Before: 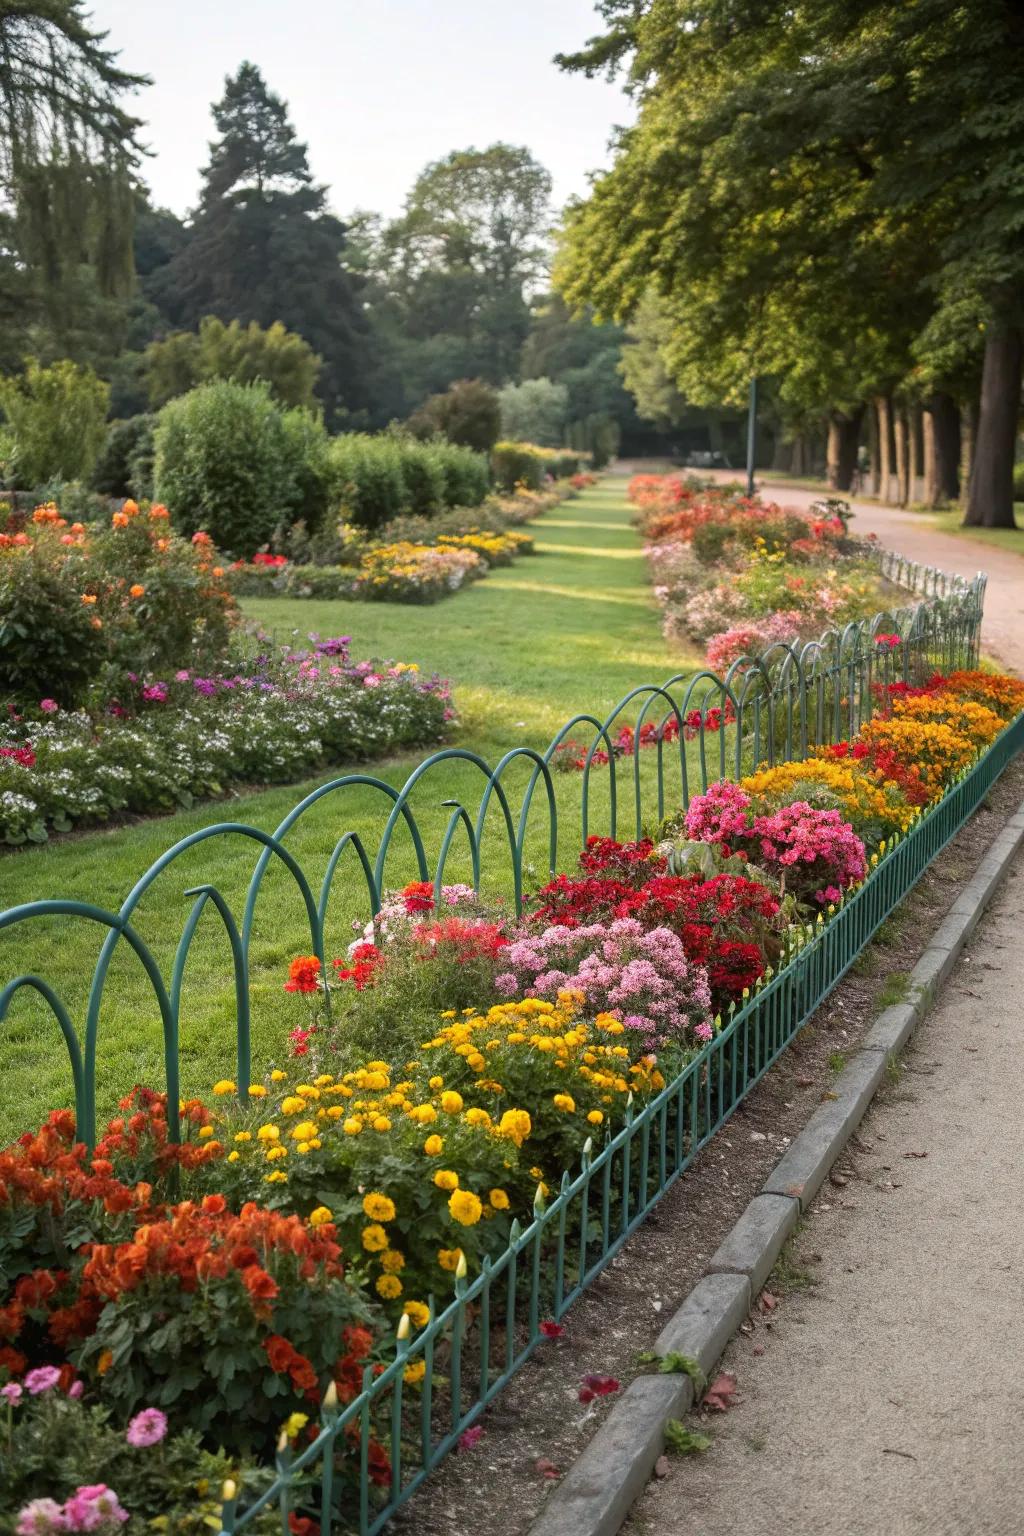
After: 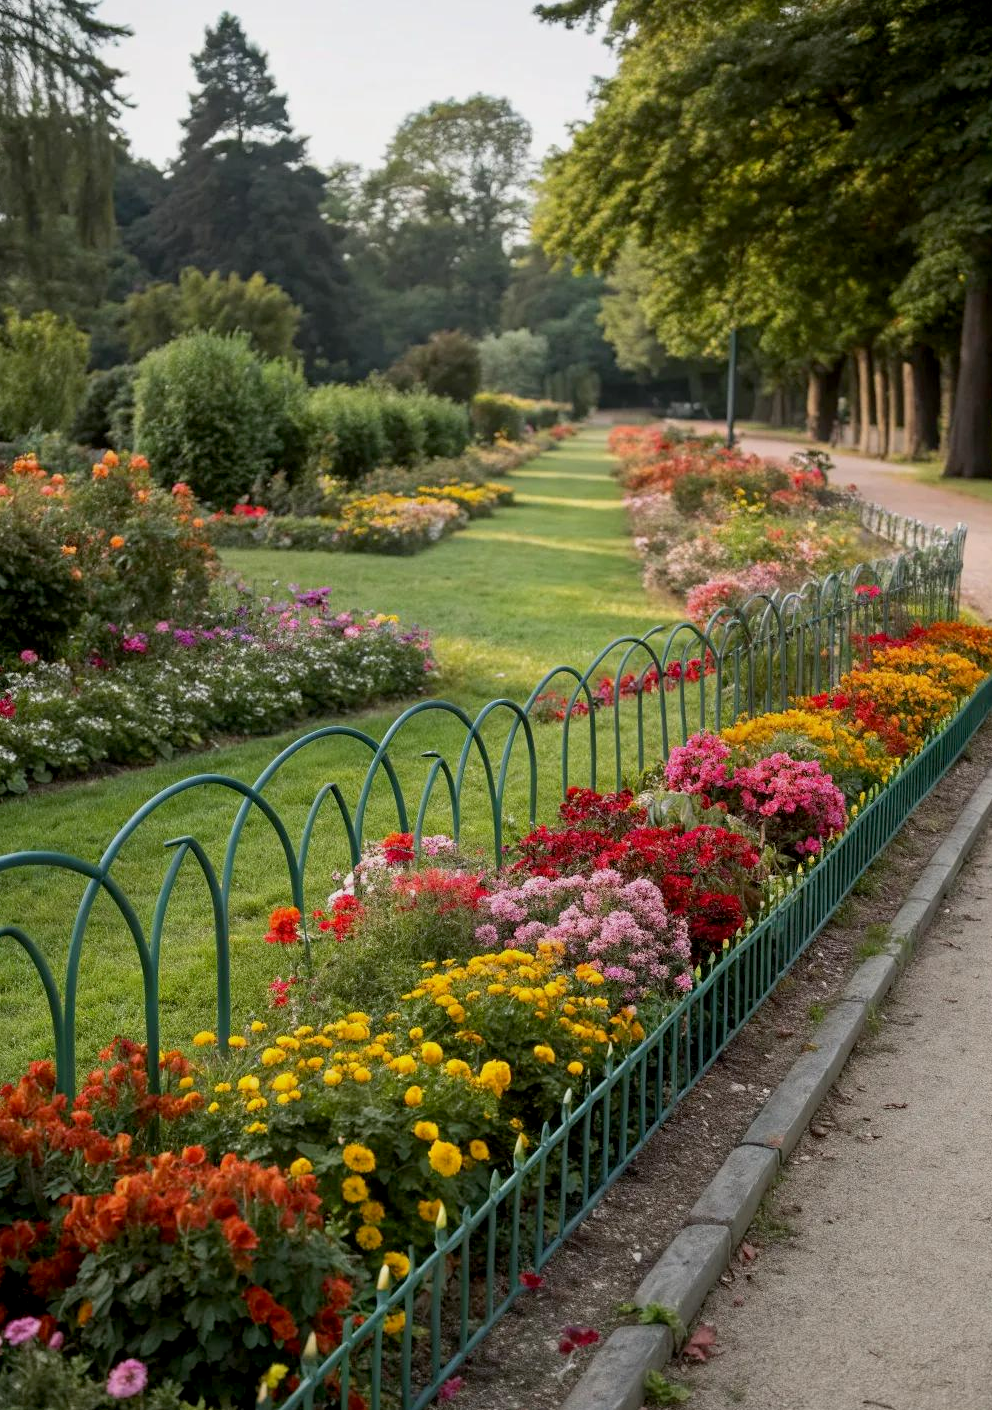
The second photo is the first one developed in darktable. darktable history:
crop: left 1.964%, top 3.251%, right 1.122%, bottom 4.933%
exposure: black level correction 0.006, exposure -0.226 EV, compensate highlight preservation false
